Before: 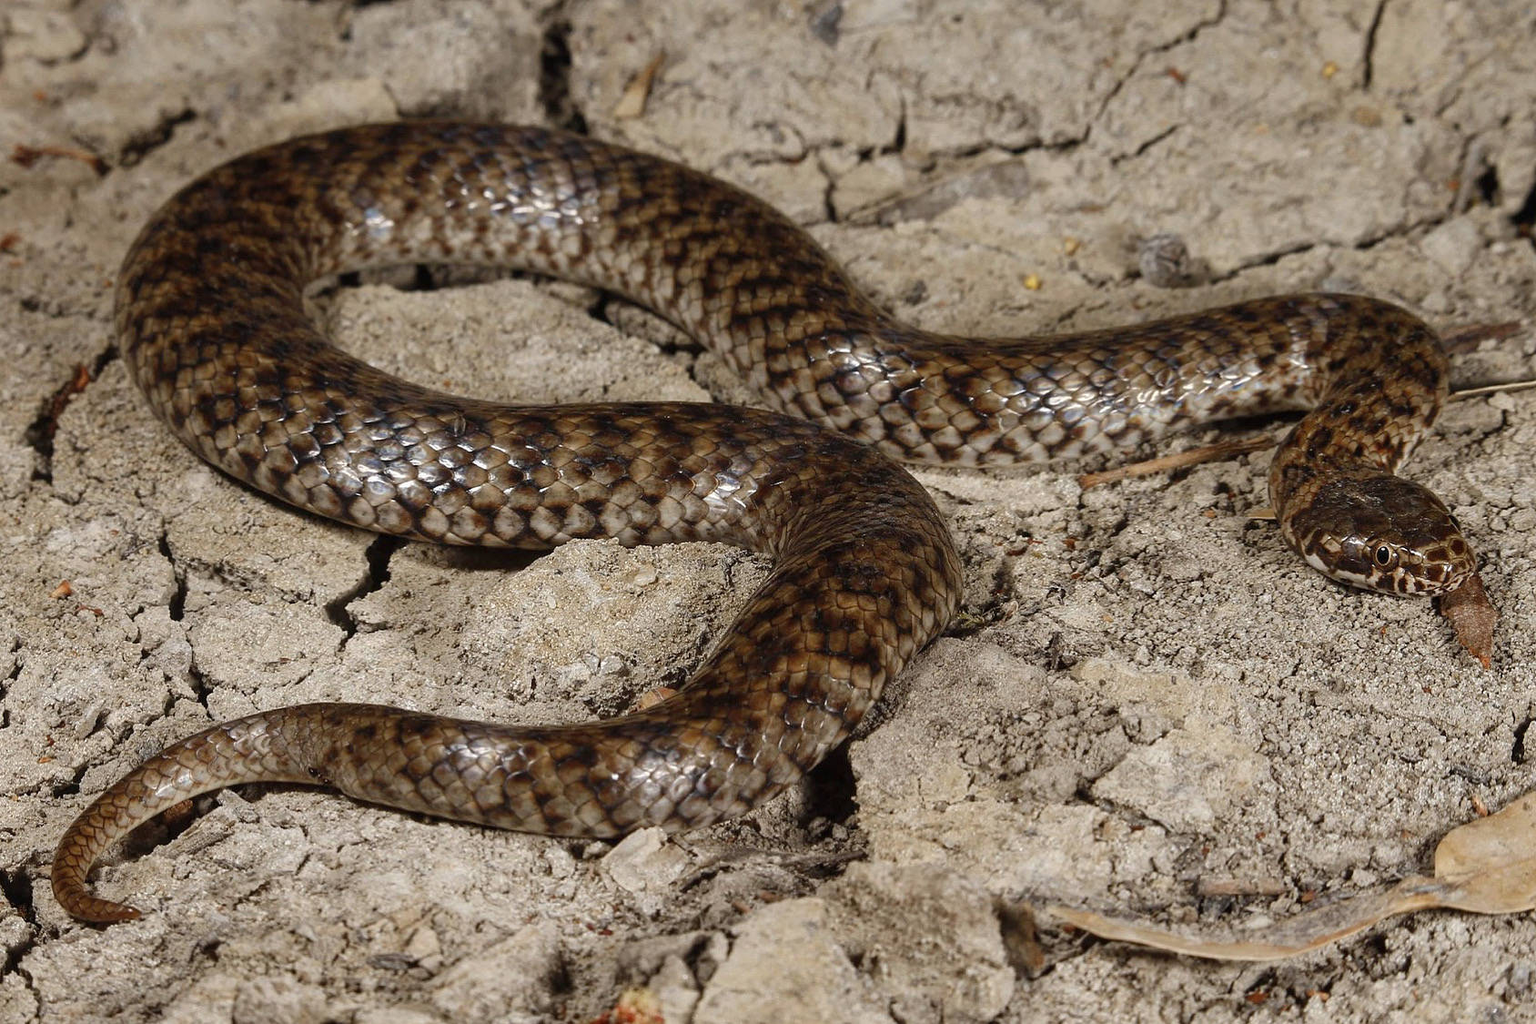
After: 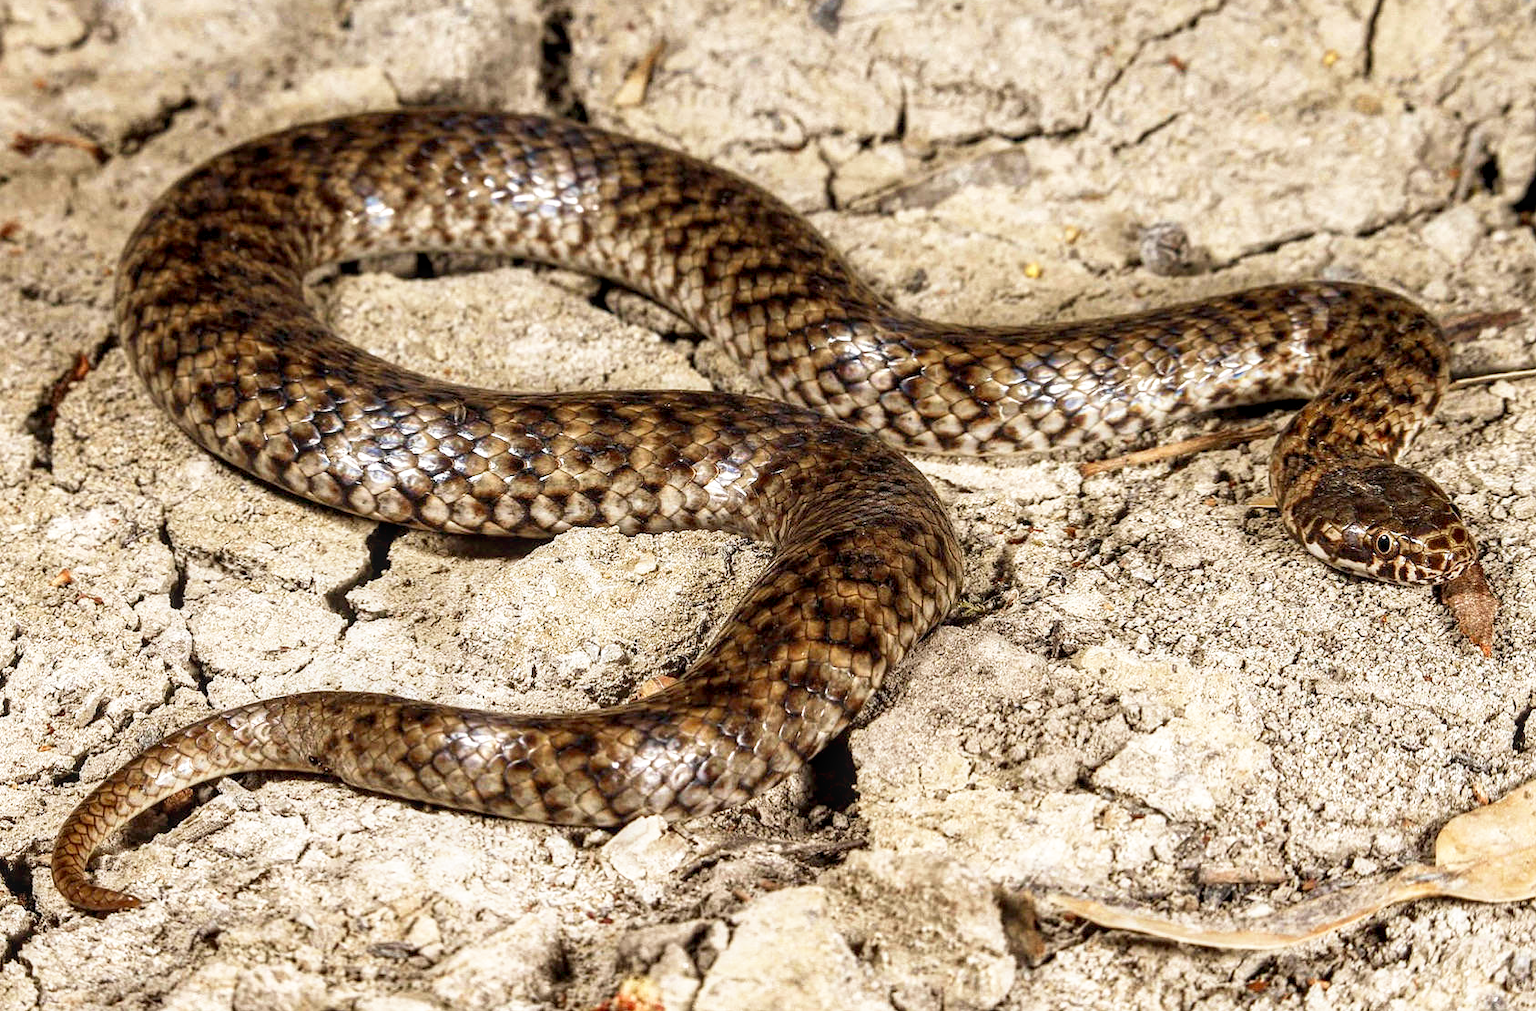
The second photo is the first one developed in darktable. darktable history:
exposure: black level correction 0.004, exposure 0.415 EV, compensate highlight preservation false
crop: top 1.216%, right 0.034%
local contrast: on, module defaults
base curve: curves: ch0 [(0, 0) (0.557, 0.834) (1, 1)], preserve colors none
velvia: strength 17.11%
